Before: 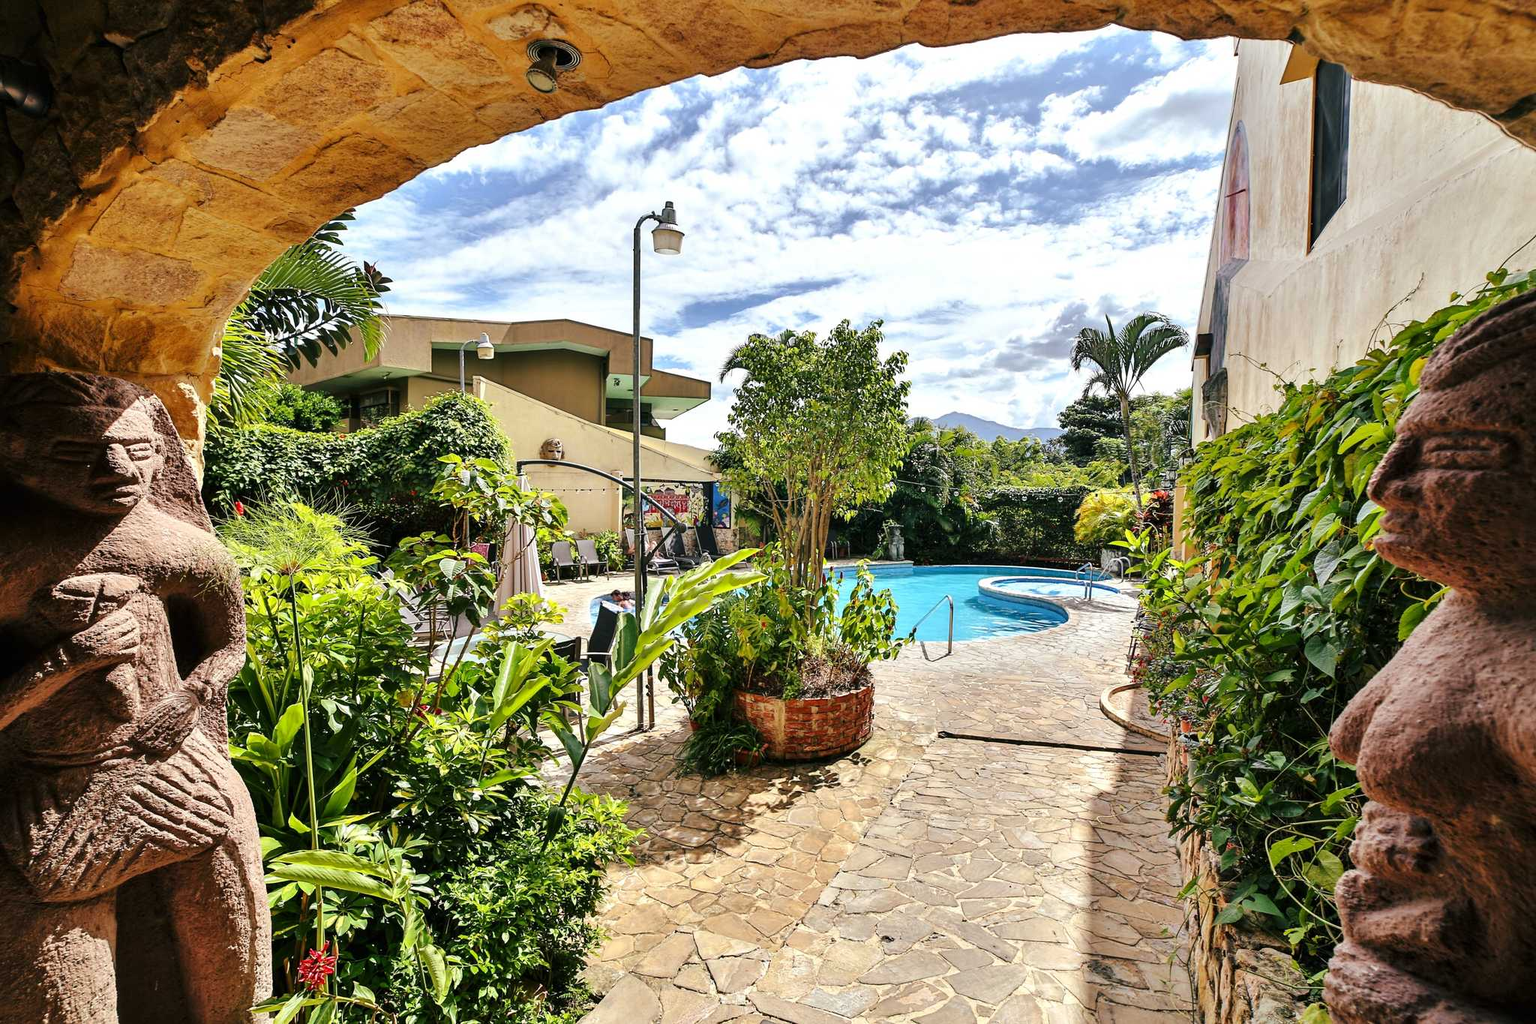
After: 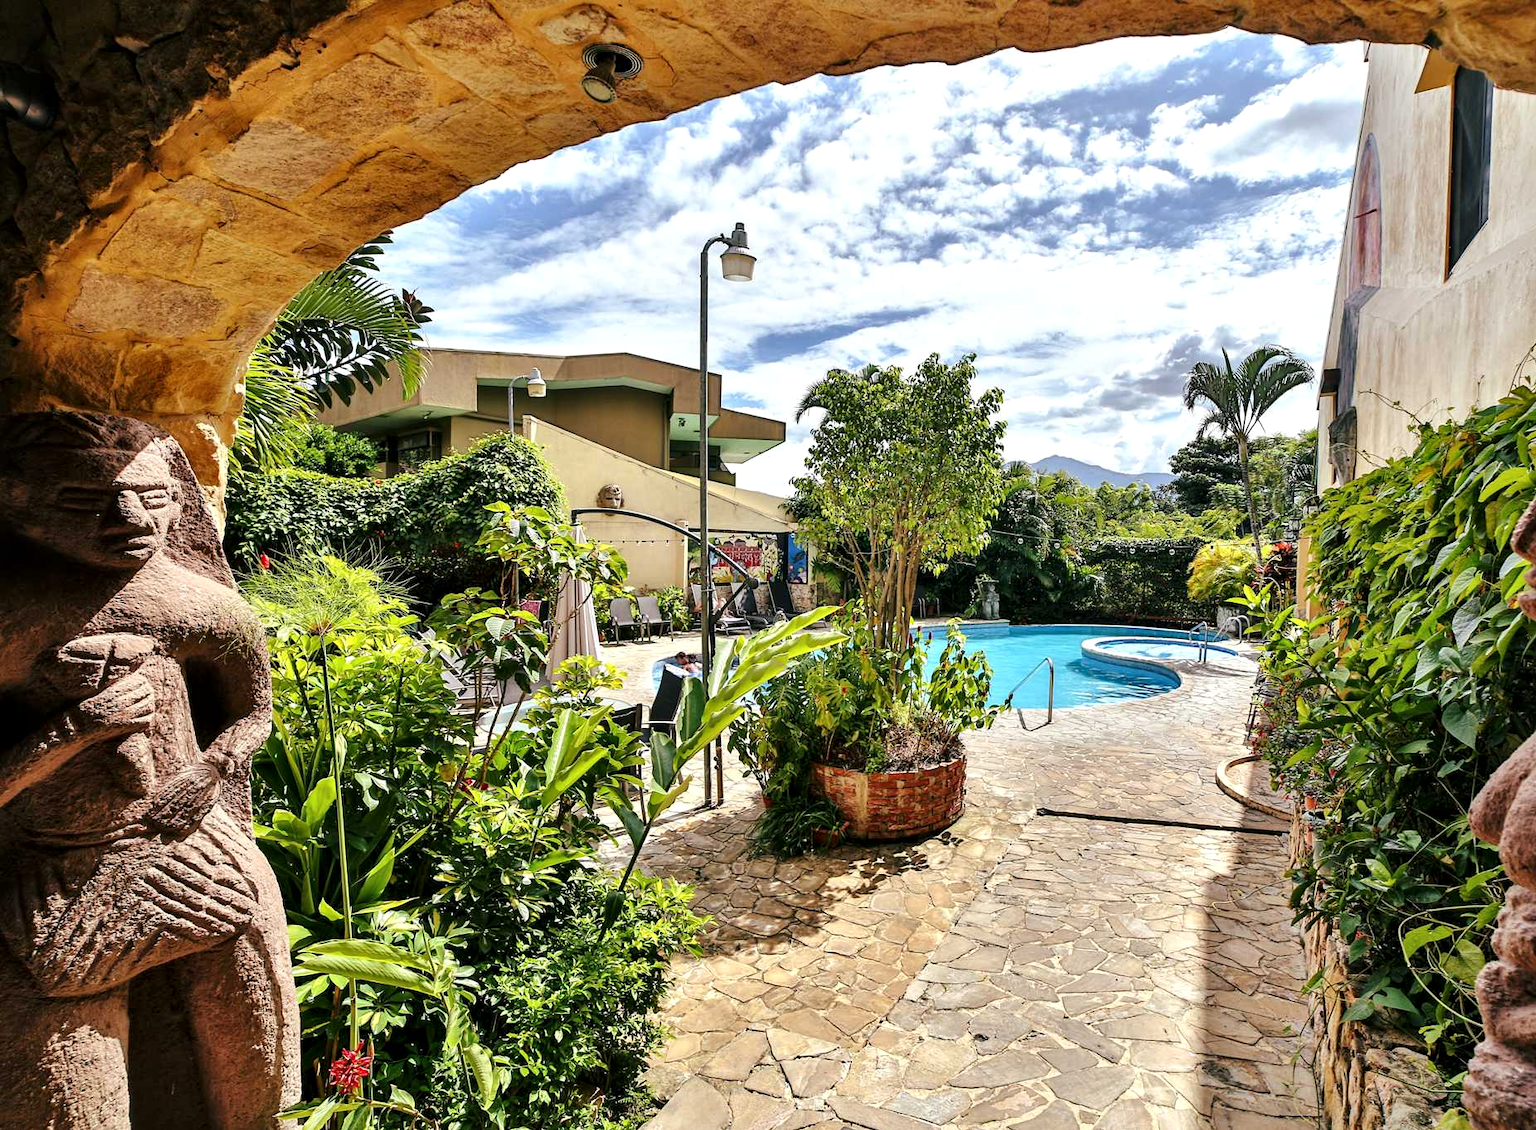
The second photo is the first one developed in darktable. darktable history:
local contrast: mode bilateral grid, contrast 25, coarseness 50, detail 123%, midtone range 0.2
crop: right 9.509%, bottom 0.031%
